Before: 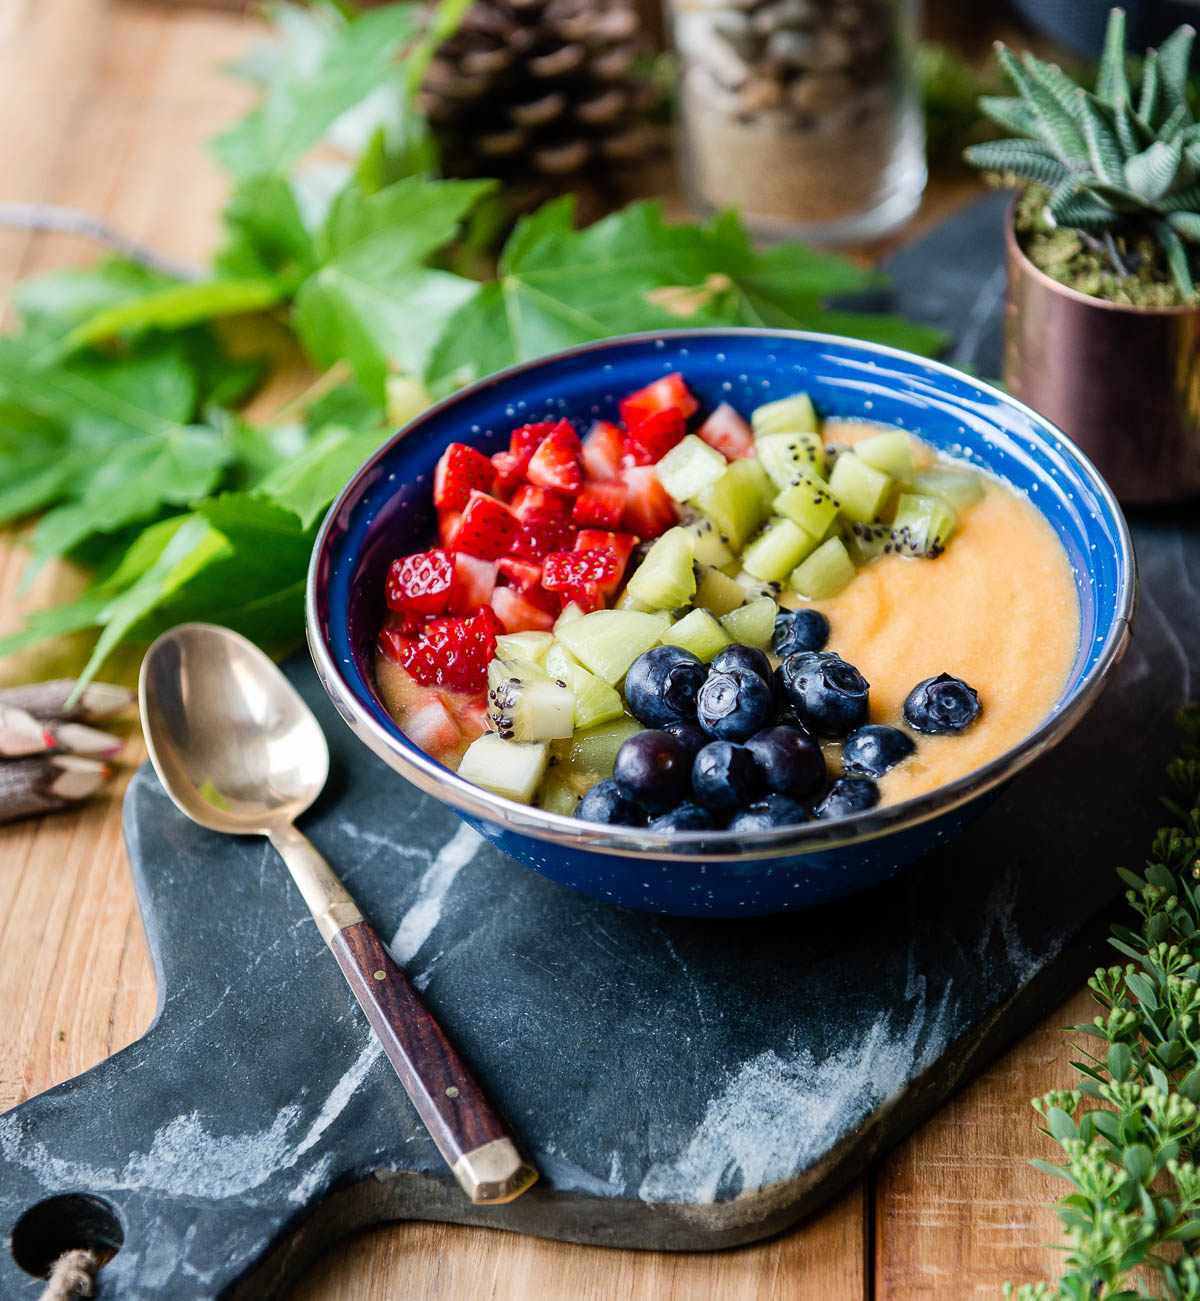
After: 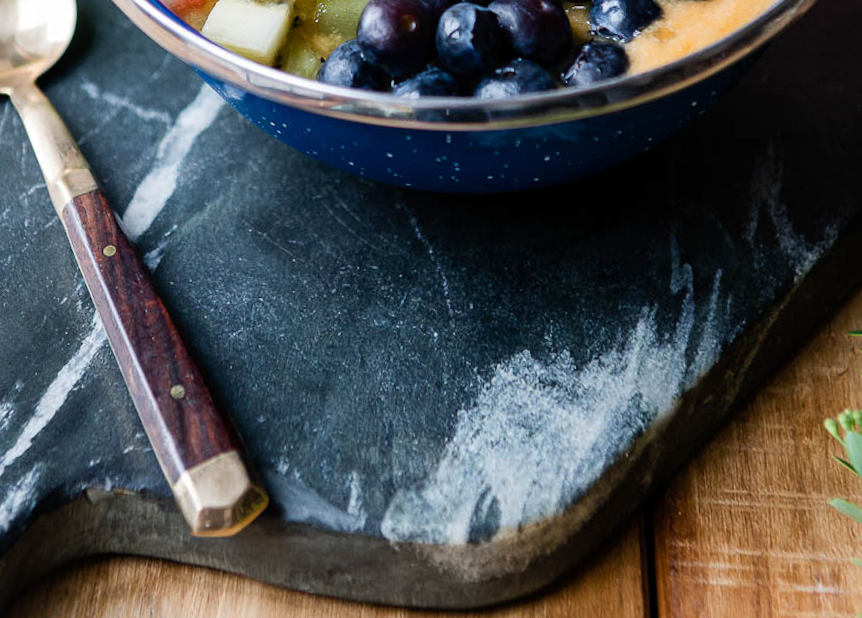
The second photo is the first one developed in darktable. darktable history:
rotate and perspective: rotation 0.72°, lens shift (vertical) -0.352, lens shift (horizontal) -0.051, crop left 0.152, crop right 0.859, crop top 0.019, crop bottom 0.964
crop and rotate: left 13.306%, top 48.129%, bottom 2.928%
